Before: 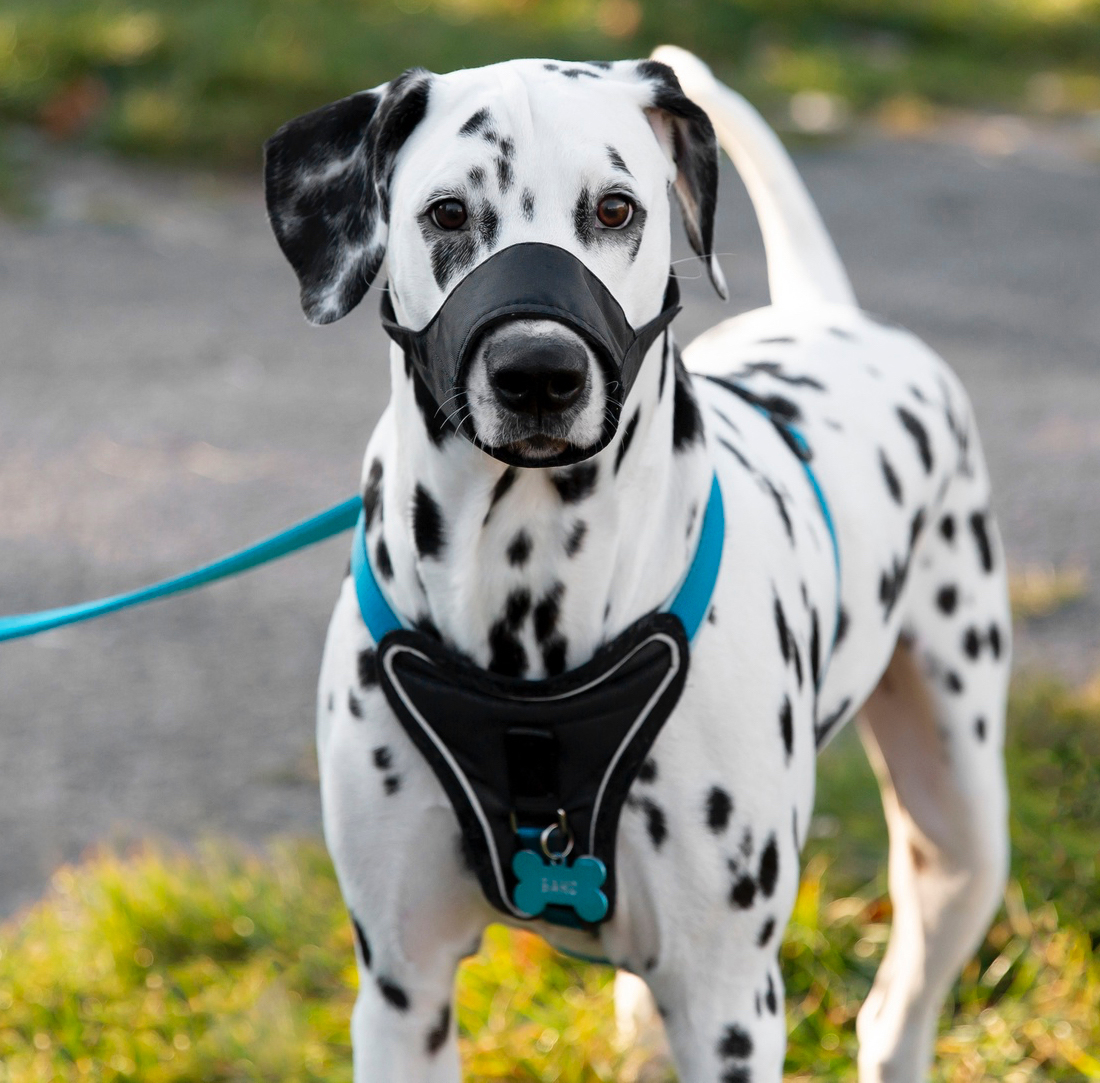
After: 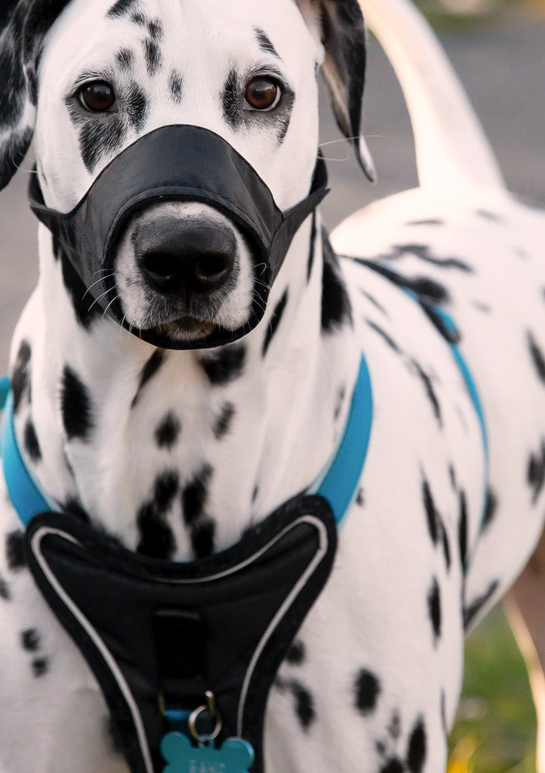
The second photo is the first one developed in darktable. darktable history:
crop: left 32.075%, top 10.976%, right 18.355%, bottom 17.596%
color correction: highlights a* 5.81, highlights b* 4.84
